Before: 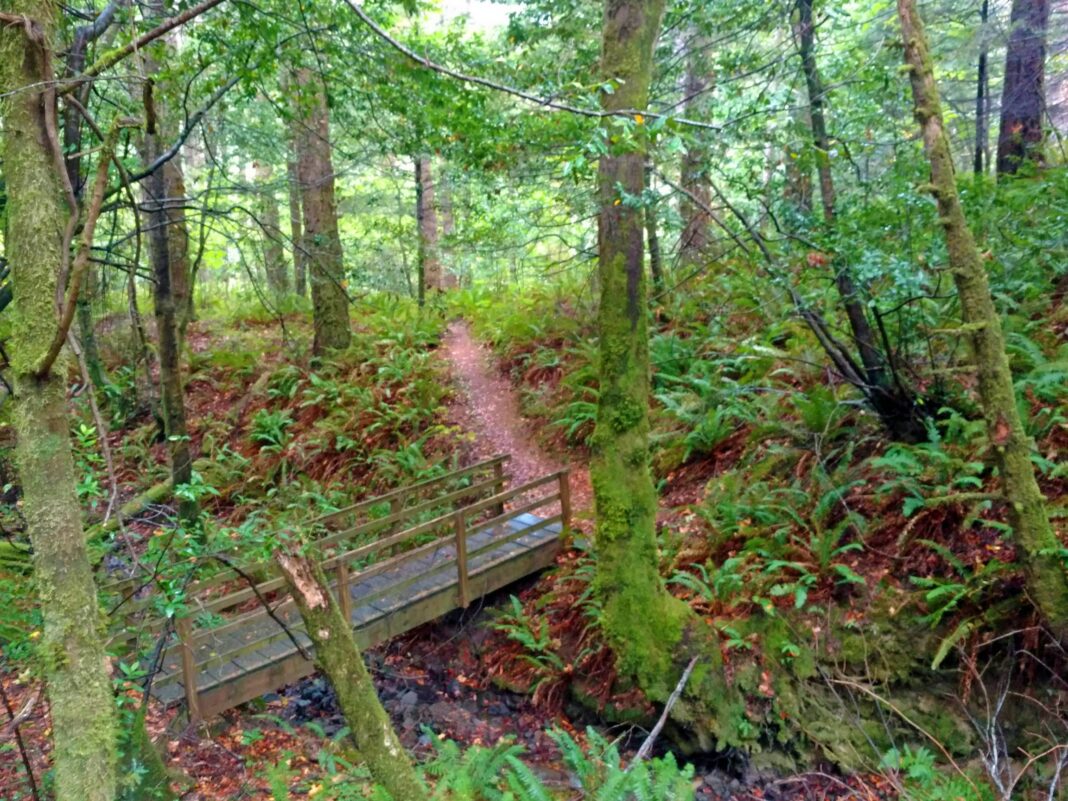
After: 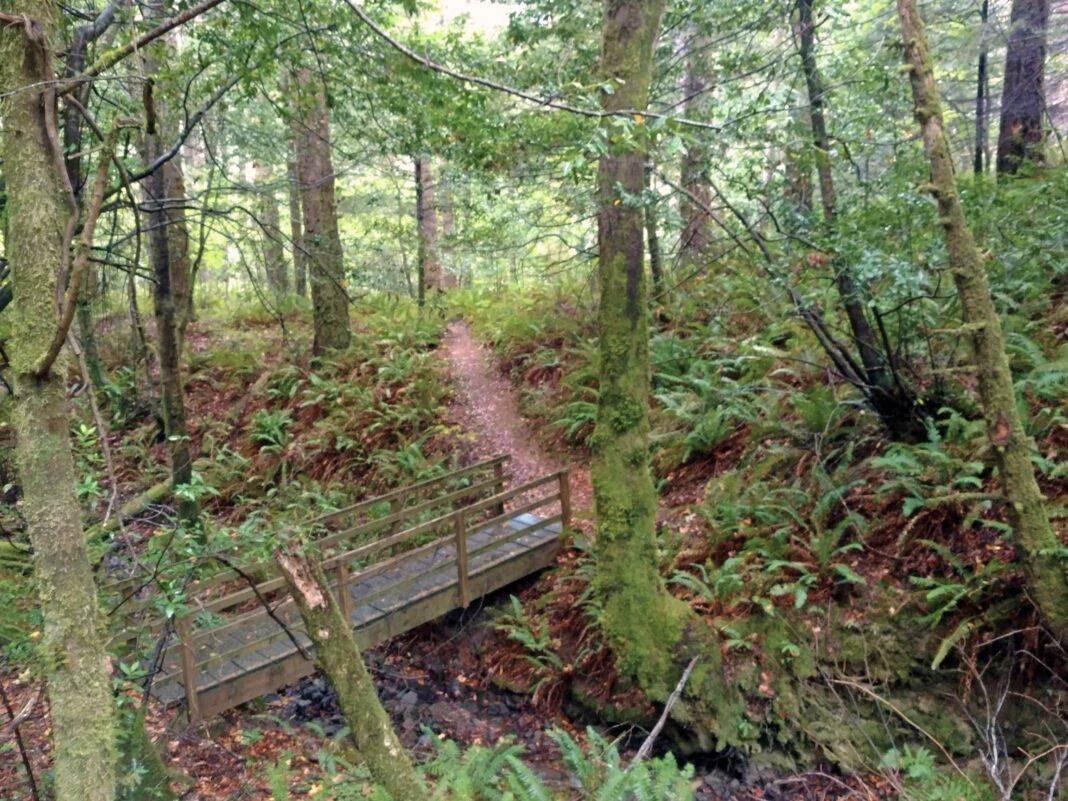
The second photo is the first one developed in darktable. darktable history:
color correction: highlights a* 5.51, highlights b* 5.26, saturation 0.676
